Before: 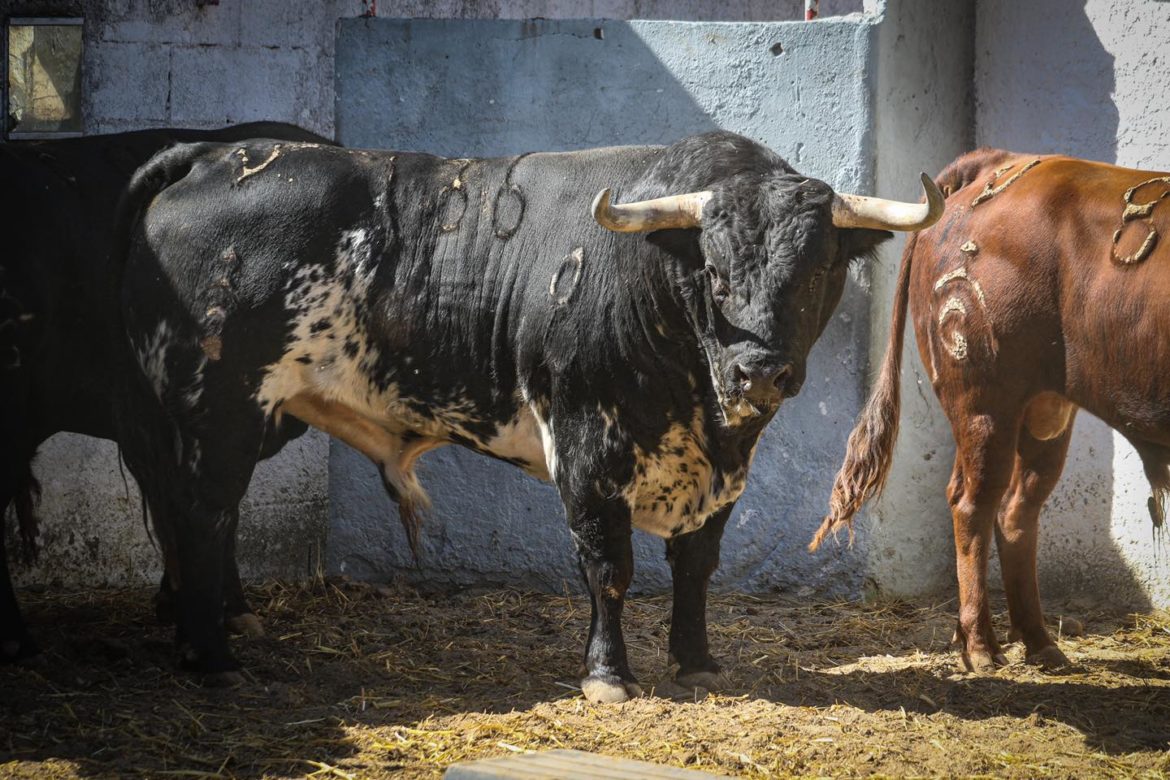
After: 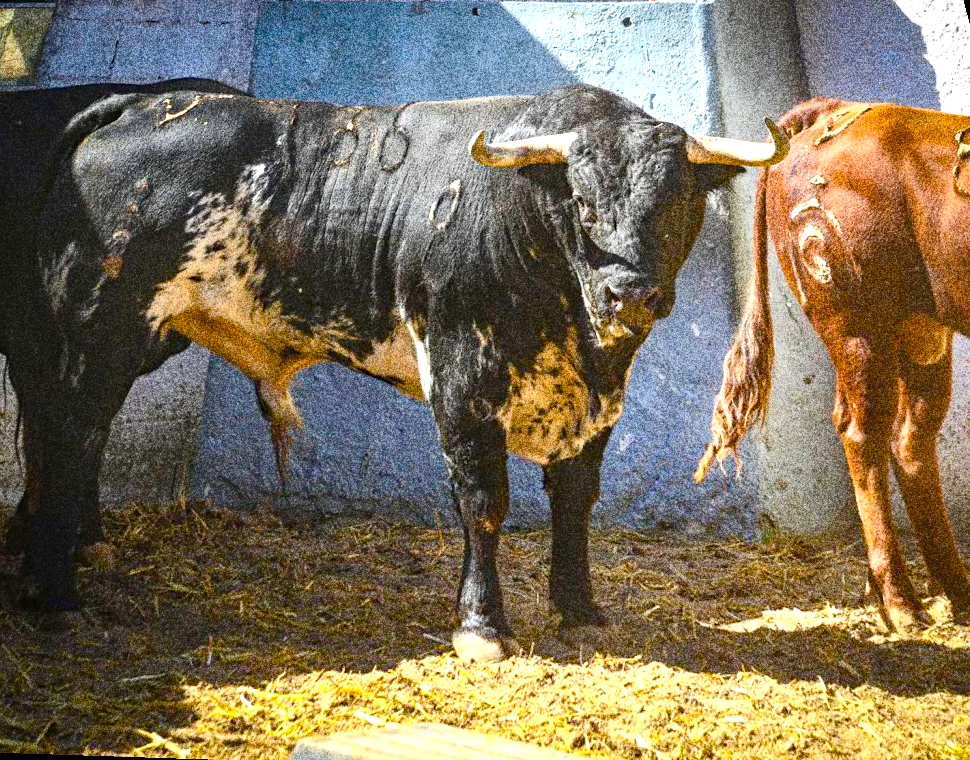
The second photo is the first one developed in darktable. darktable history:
haze removal: compatibility mode true, adaptive false
exposure: black level correction 0, exposure 1 EV, compensate highlight preservation false
grain: coarseness 30.02 ISO, strength 100%
color balance rgb: perceptual saturation grading › global saturation 20%, perceptual saturation grading › highlights -25%, perceptual saturation grading › shadows 50.52%, global vibrance 40.24%
rotate and perspective: rotation 0.72°, lens shift (vertical) -0.352, lens shift (horizontal) -0.051, crop left 0.152, crop right 0.859, crop top 0.019, crop bottom 0.964
